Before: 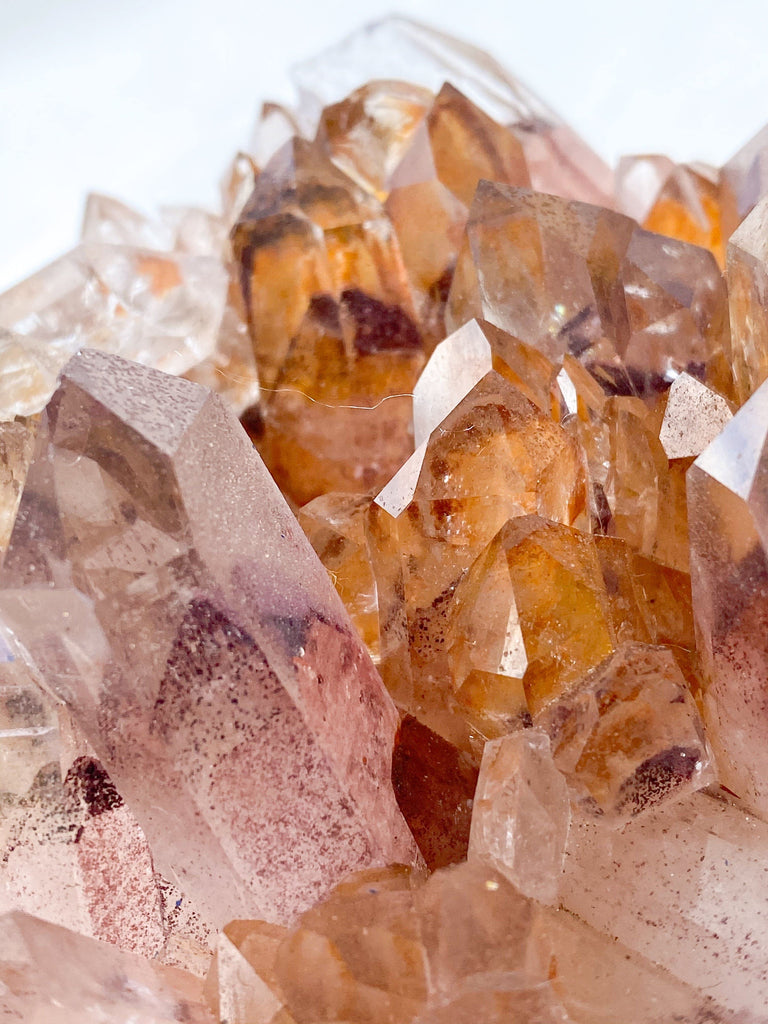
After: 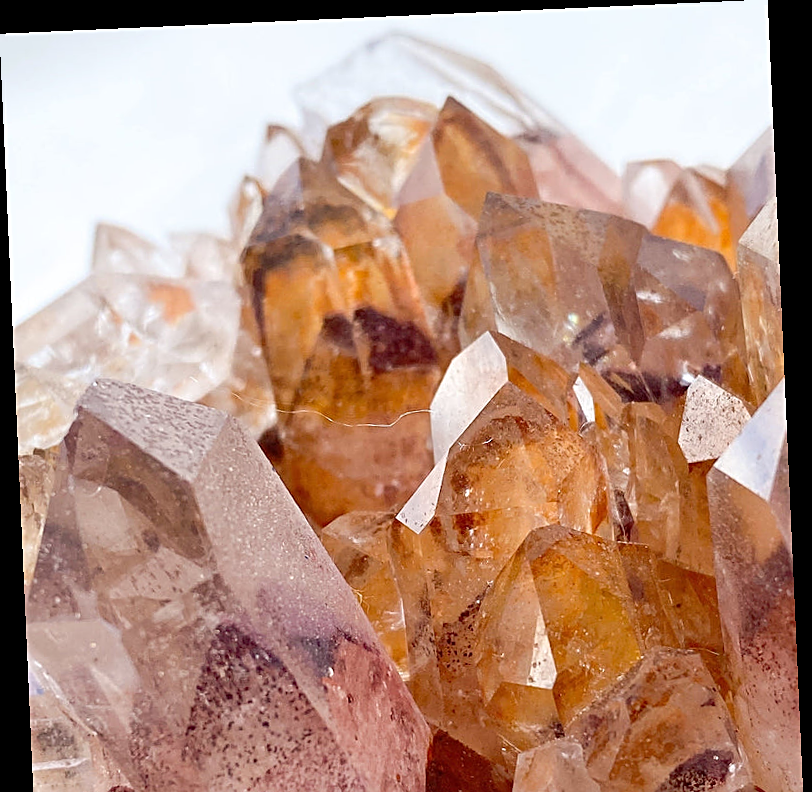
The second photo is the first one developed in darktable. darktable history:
crop: bottom 24.967%
rotate and perspective: rotation -2.56°, automatic cropping off
sharpen: on, module defaults
